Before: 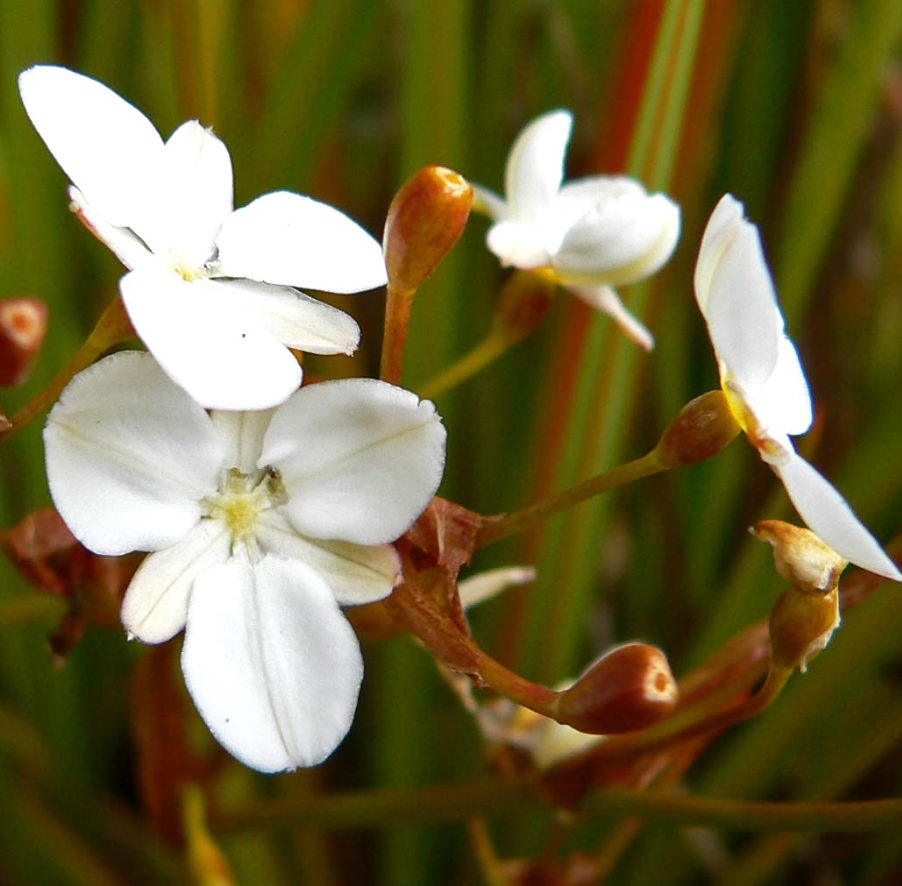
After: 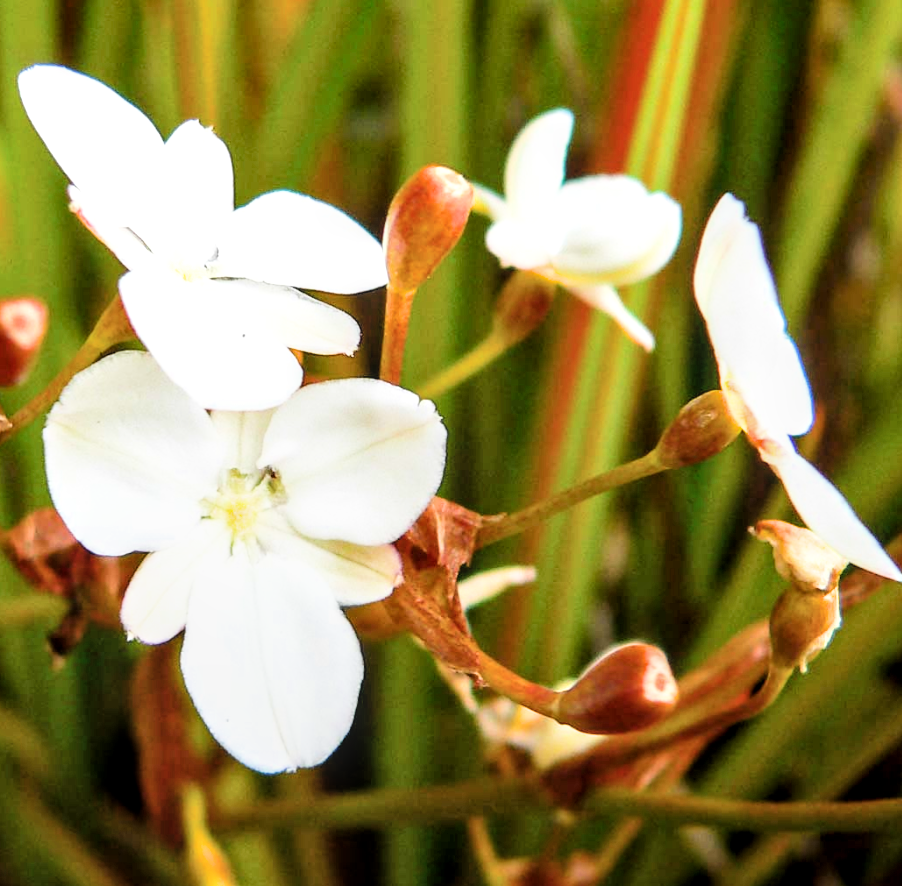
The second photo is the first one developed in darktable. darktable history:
local contrast: on, module defaults
filmic rgb: black relative exposure -5 EV, hardness 2.88, contrast 1.4
exposure: black level correction 0, exposure 1.5 EV, compensate exposure bias true, compensate highlight preservation false
color balance rgb: global vibrance 10%
